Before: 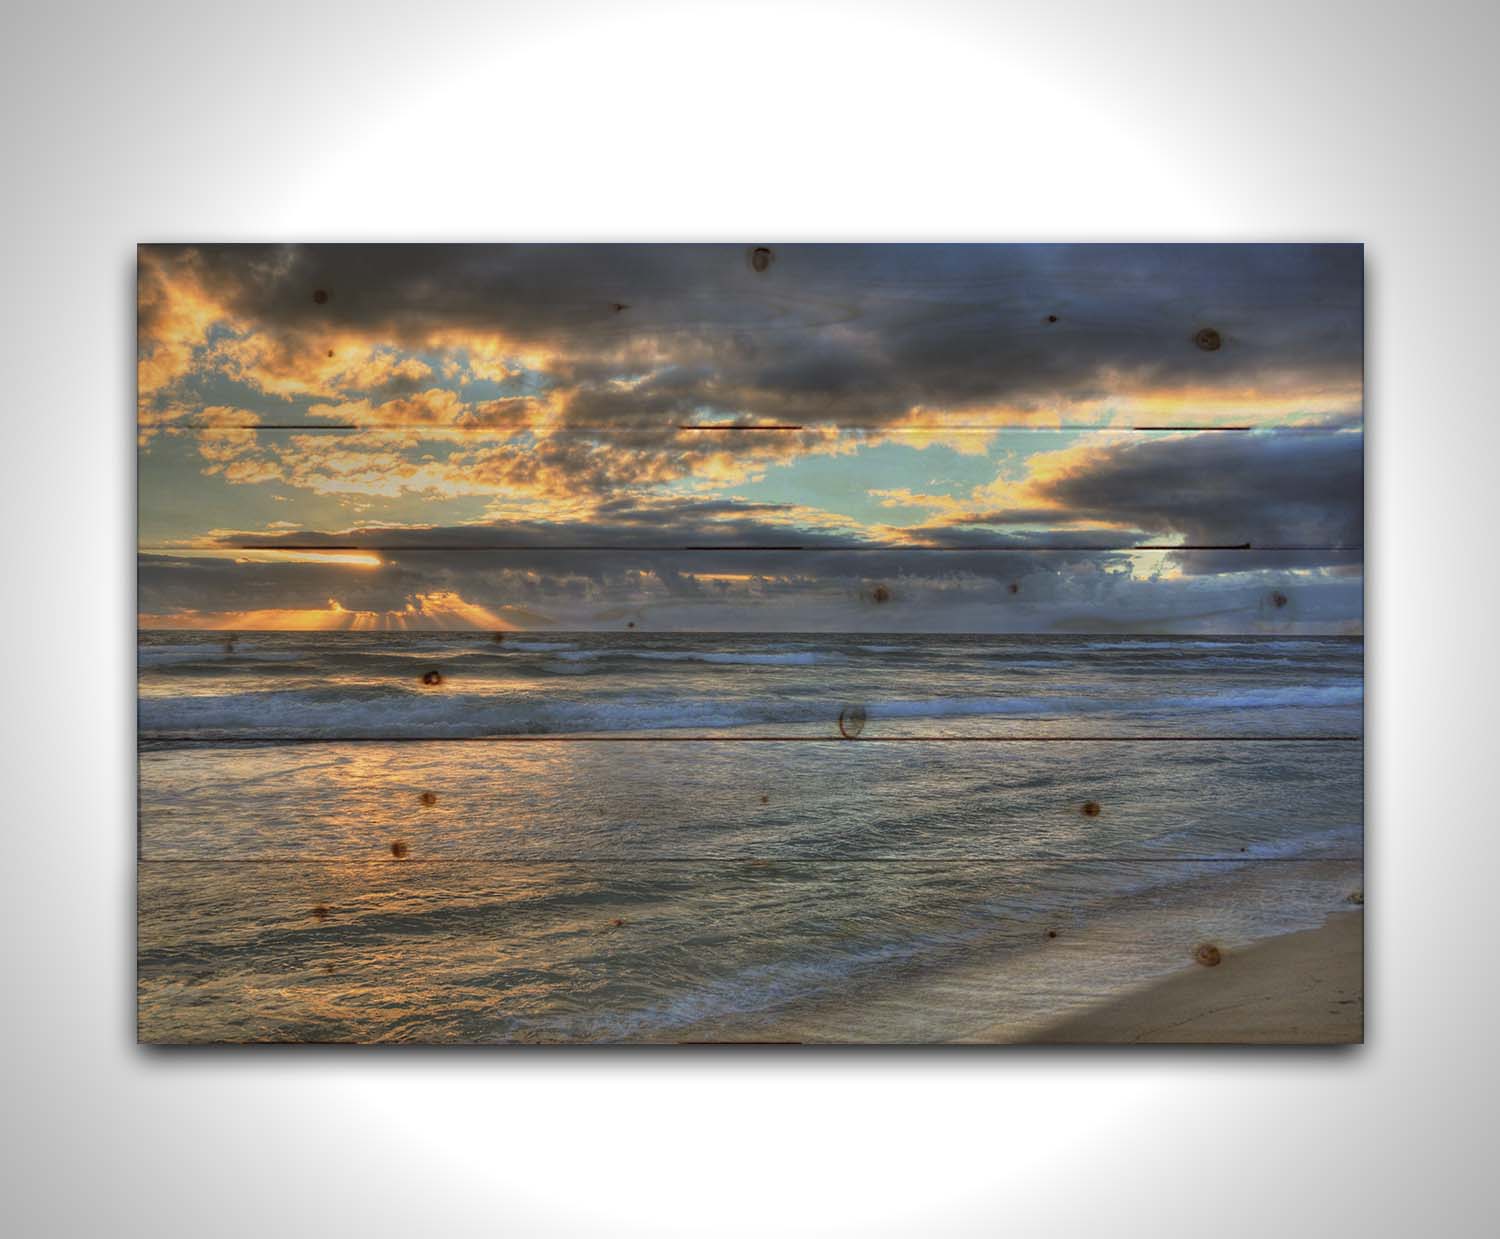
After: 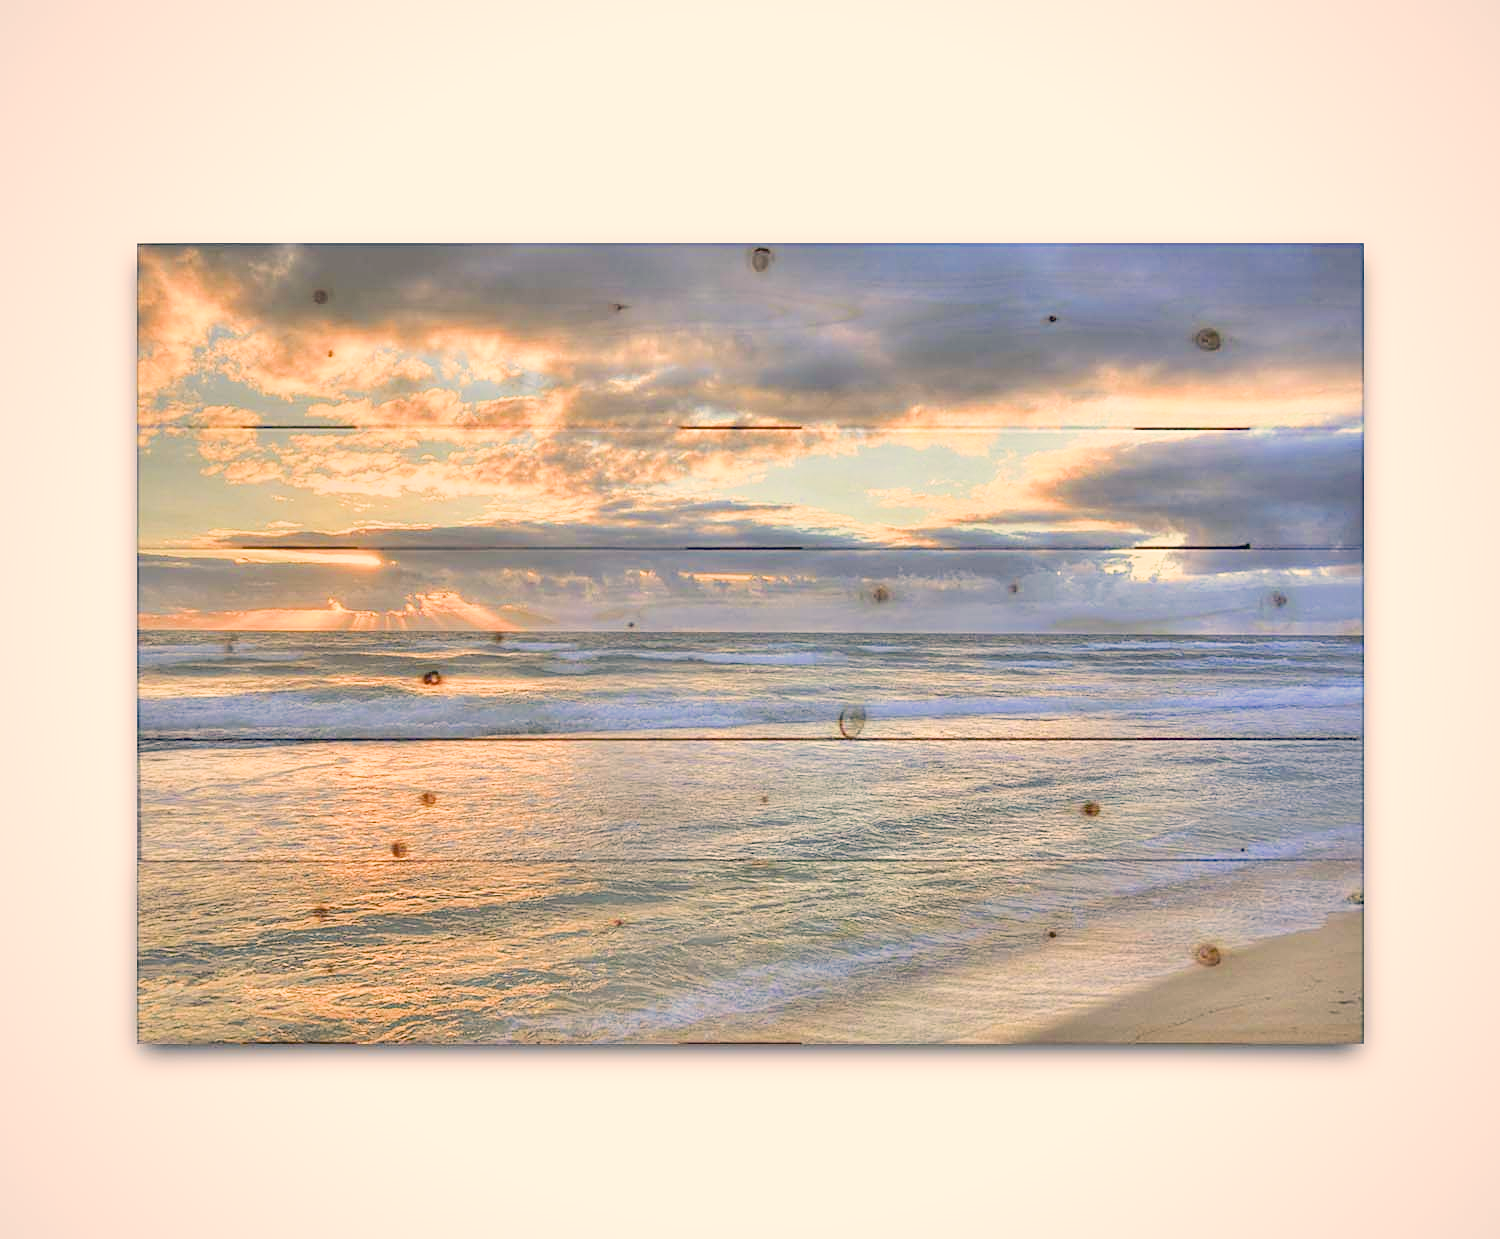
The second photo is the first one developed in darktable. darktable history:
filmic rgb: middle gray luminance 4.29%, black relative exposure -13 EV, white relative exposure 5 EV, threshold 6 EV, target black luminance 0%, hardness 5.19, latitude 59.69%, contrast 0.767, highlights saturation mix 5%, shadows ↔ highlights balance 25.95%, add noise in highlights 0, color science v3 (2019), use custom middle-gray values true, iterations of high-quality reconstruction 0, contrast in highlights soft, enable highlight reconstruction true
color correction: highlights a* 10.32, highlights b* 14.66, shadows a* -9.59, shadows b* -15.02
sharpen: on, module defaults
